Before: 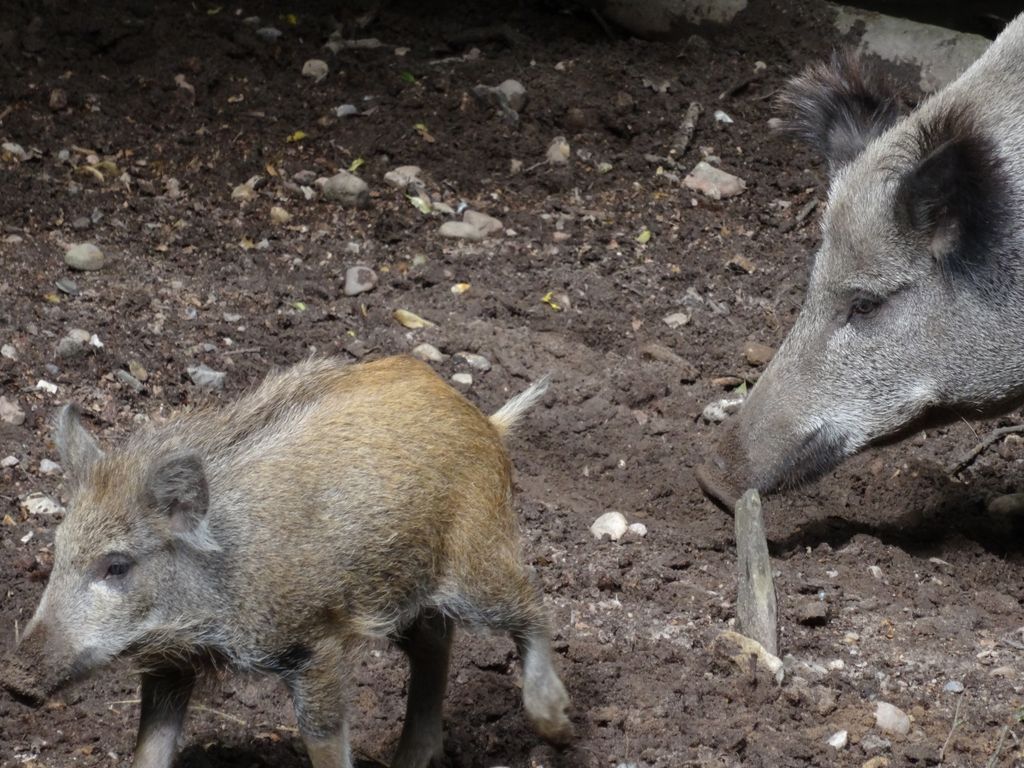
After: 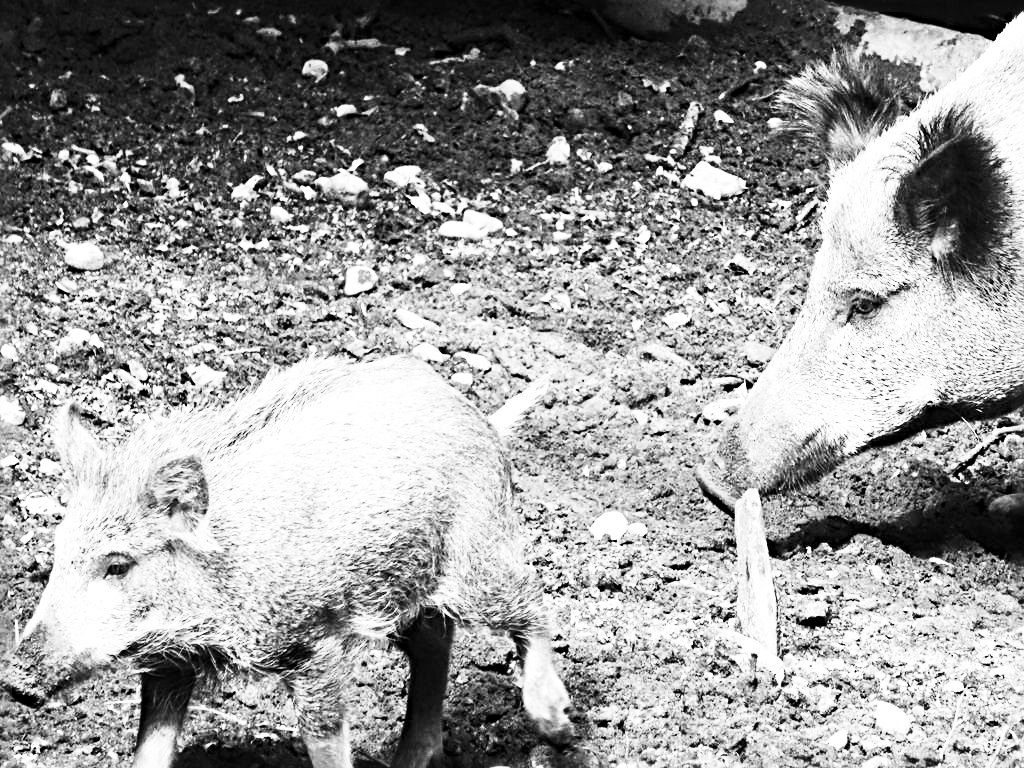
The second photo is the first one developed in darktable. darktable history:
exposure: exposure 0.64 EV, compensate highlight preservation false
sharpen: radius 4.883
grain: coarseness 14.57 ISO, strength 8.8%
tone equalizer: -8 EV -0.75 EV, -7 EV -0.7 EV, -6 EV -0.6 EV, -5 EV -0.4 EV, -3 EV 0.4 EV, -2 EV 0.6 EV, -1 EV 0.7 EV, +0 EV 0.75 EV, edges refinement/feathering 500, mask exposure compensation -1.57 EV, preserve details no
base curve: curves: ch0 [(0, 0) (0.018, 0.026) (0.143, 0.37) (0.33, 0.731) (0.458, 0.853) (0.735, 0.965) (0.905, 0.986) (1, 1)]
monochrome: on, module defaults
